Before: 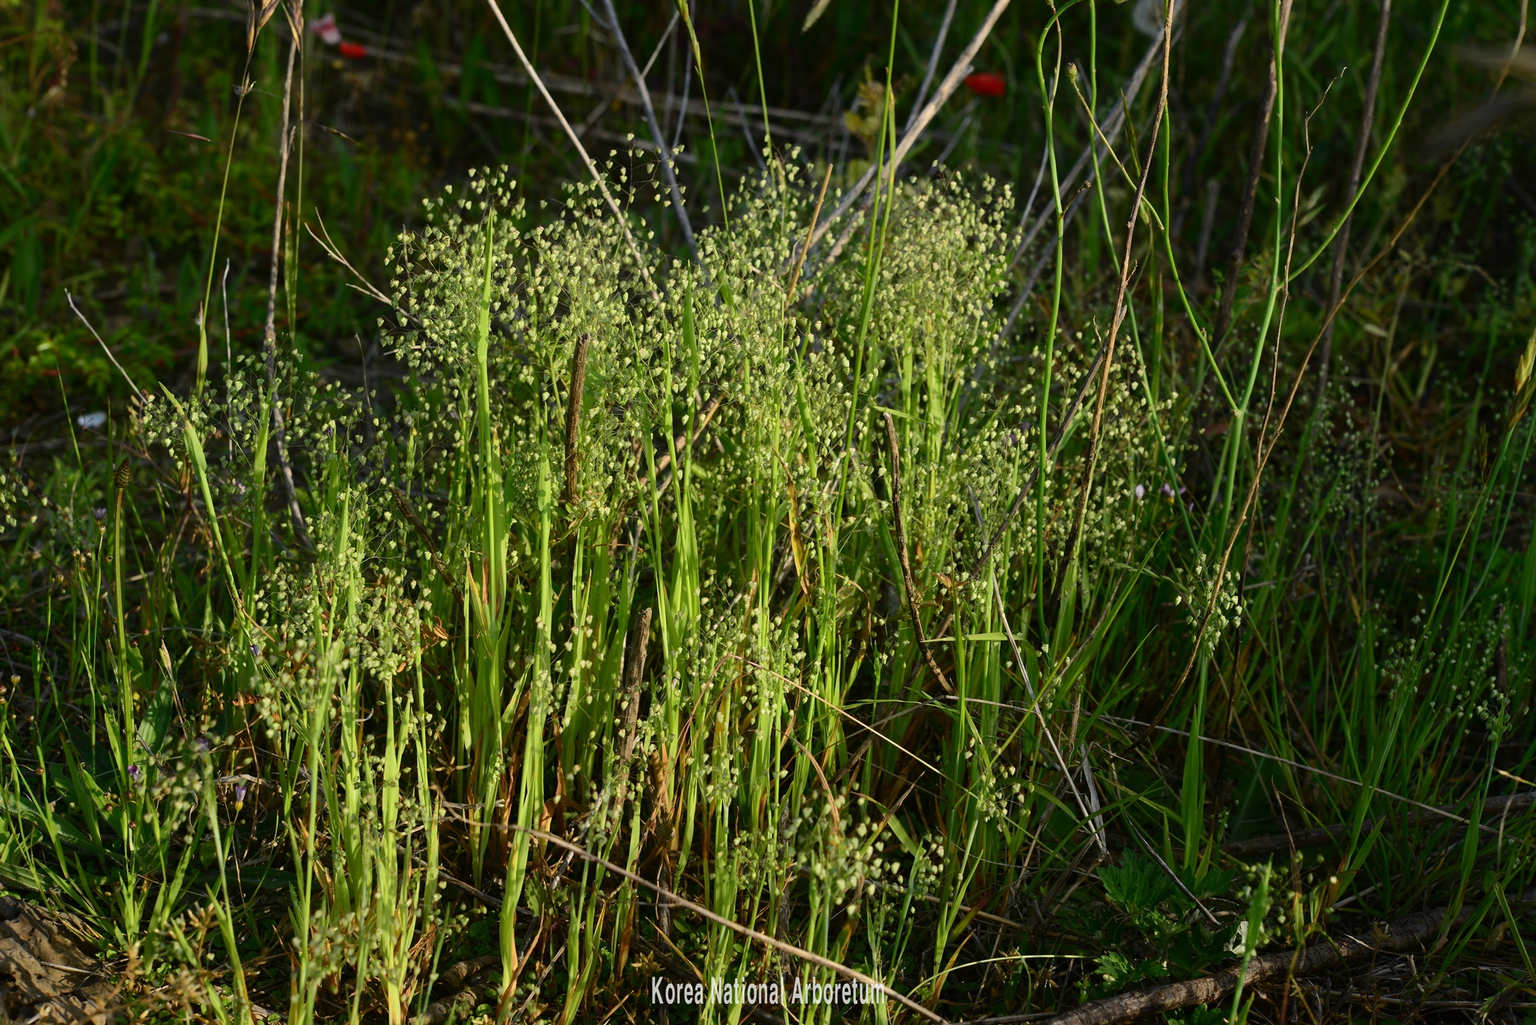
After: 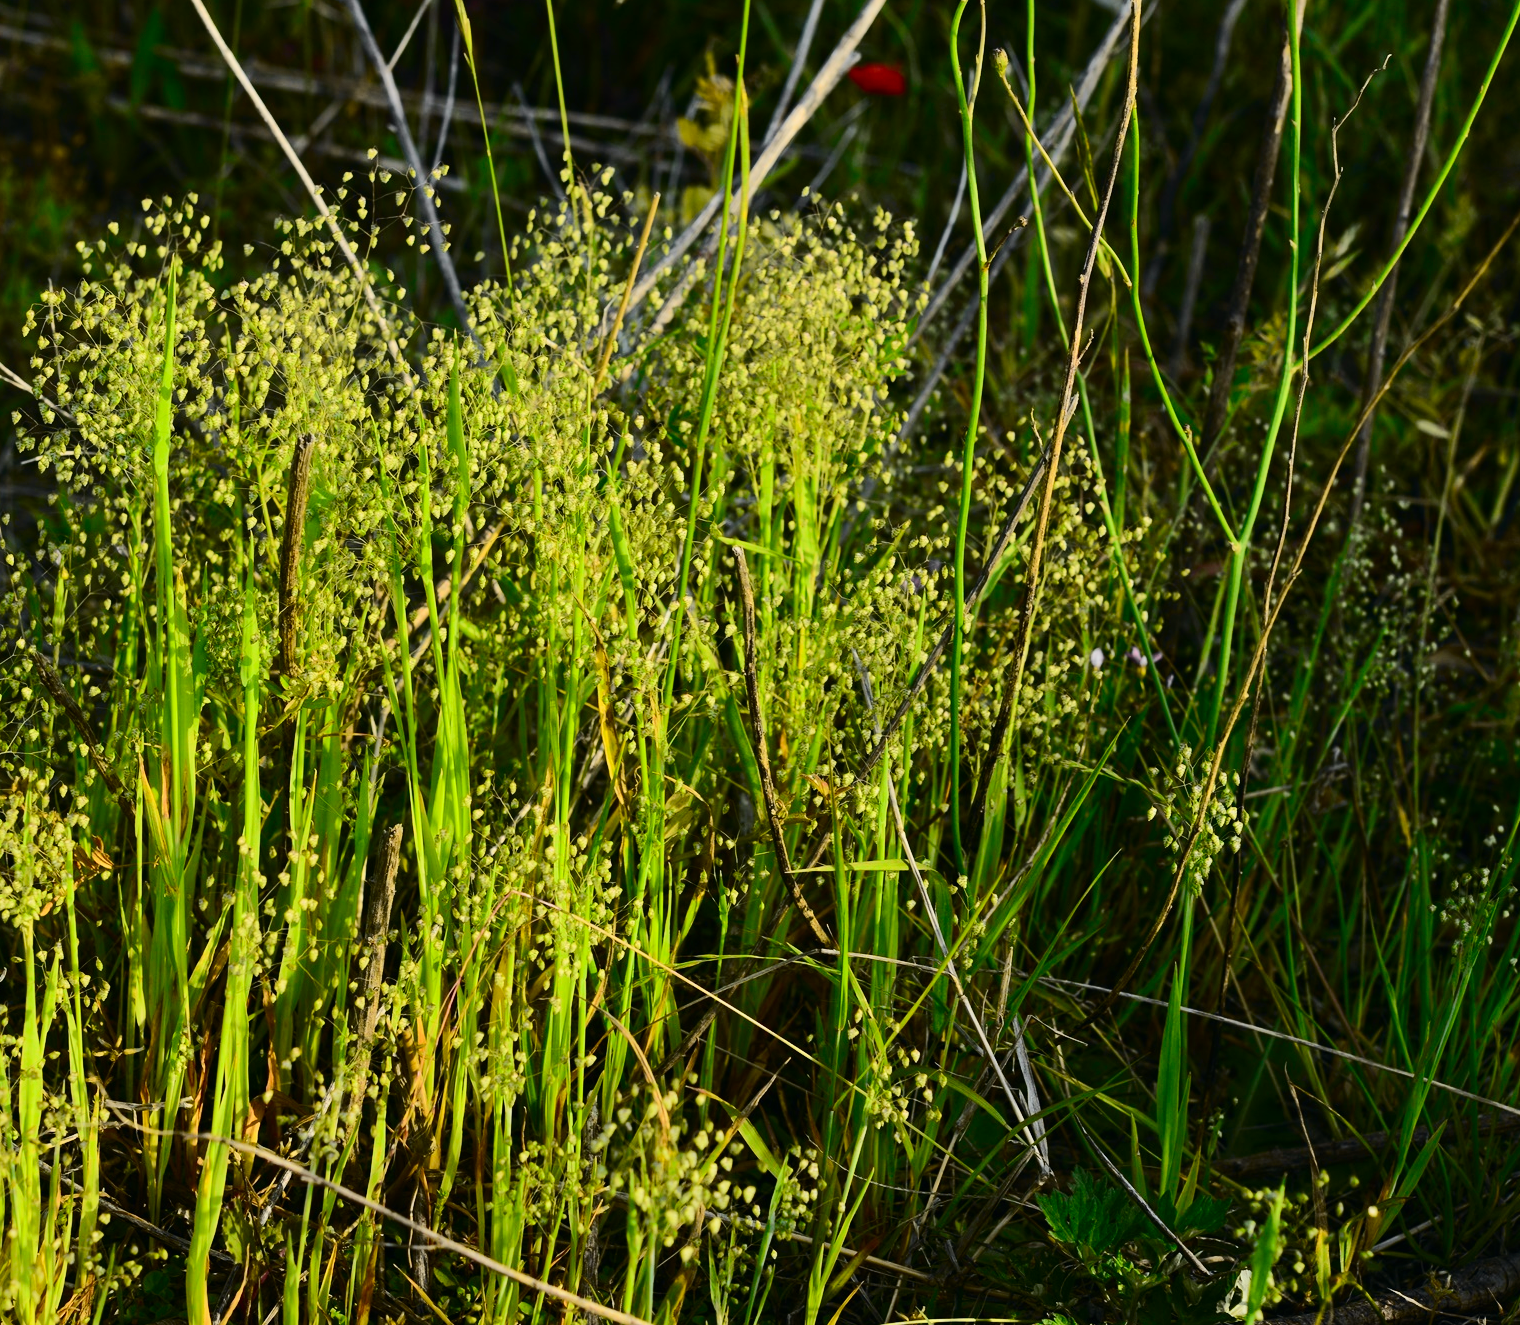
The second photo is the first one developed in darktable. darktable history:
crop and rotate: left 24.034%, top 2.838%, right 6.406%, bottom 6.299%
shadows and highlights: shadows 30.86, highlights 0, soften with gaussian
tone curve: curves: ch0 [(0, 0) (0.11, 0.081) (0.256, 0.259) (0.398, 0.475) (0.498, 0.611) (0.65, 0.757) (0.835, 0.883) (1, 0.961)]; ch1 [(0, 0) (0.346, 0.307) (0.408, 0.369) (0.453, 0.457) (0.482, 0.479) (0.502, 0.498) (0.521, 0.51) (0.553, 0.554) (0.618, 0.65) (0.693, 0.727) (1, 1)]; ch2 [(0, 0) (0.358, 0.362) (0.434, 0.46) (0.485, 0.494) (0.5, 0.494) (0.511, 0.508) (0.537, 0.55) (0.579, 0.599) (0.621, 0.693) (1, 1)], color space Lab, independent channels, preserve colors none
